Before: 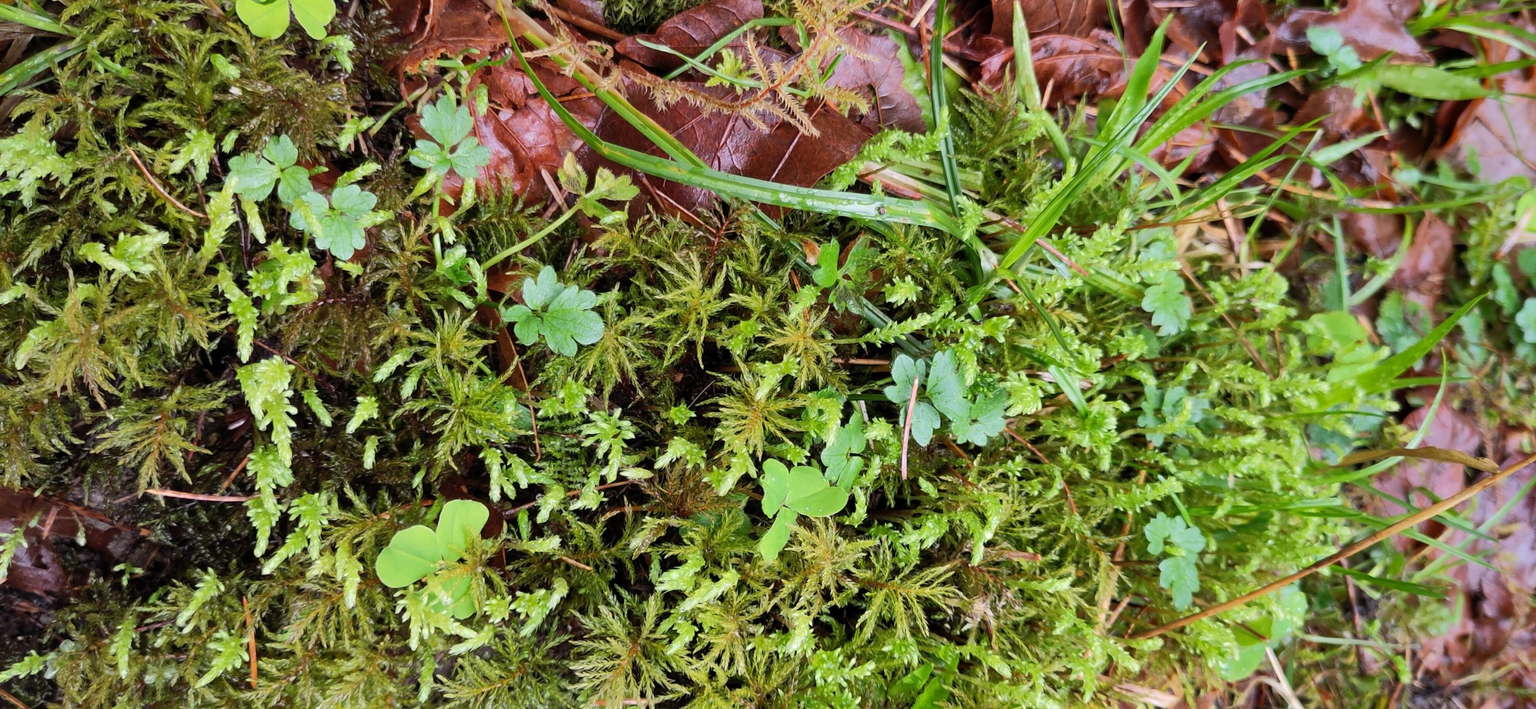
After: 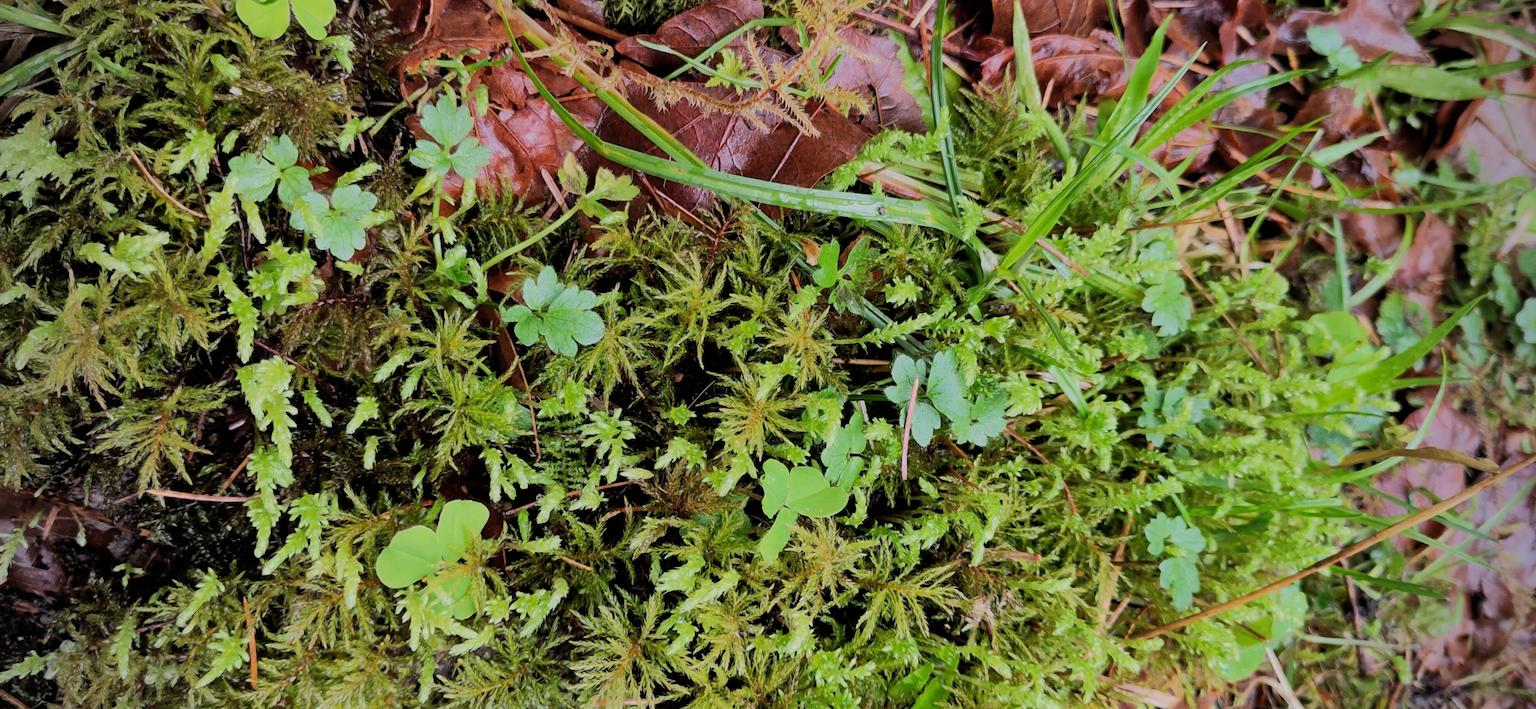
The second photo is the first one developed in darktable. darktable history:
filmic rgb: black relative exposure -7.15 EV, white relative exposure 5.36 EV, hardness 3.02, color science v6 (2022)
vignetting: on, module defaults
